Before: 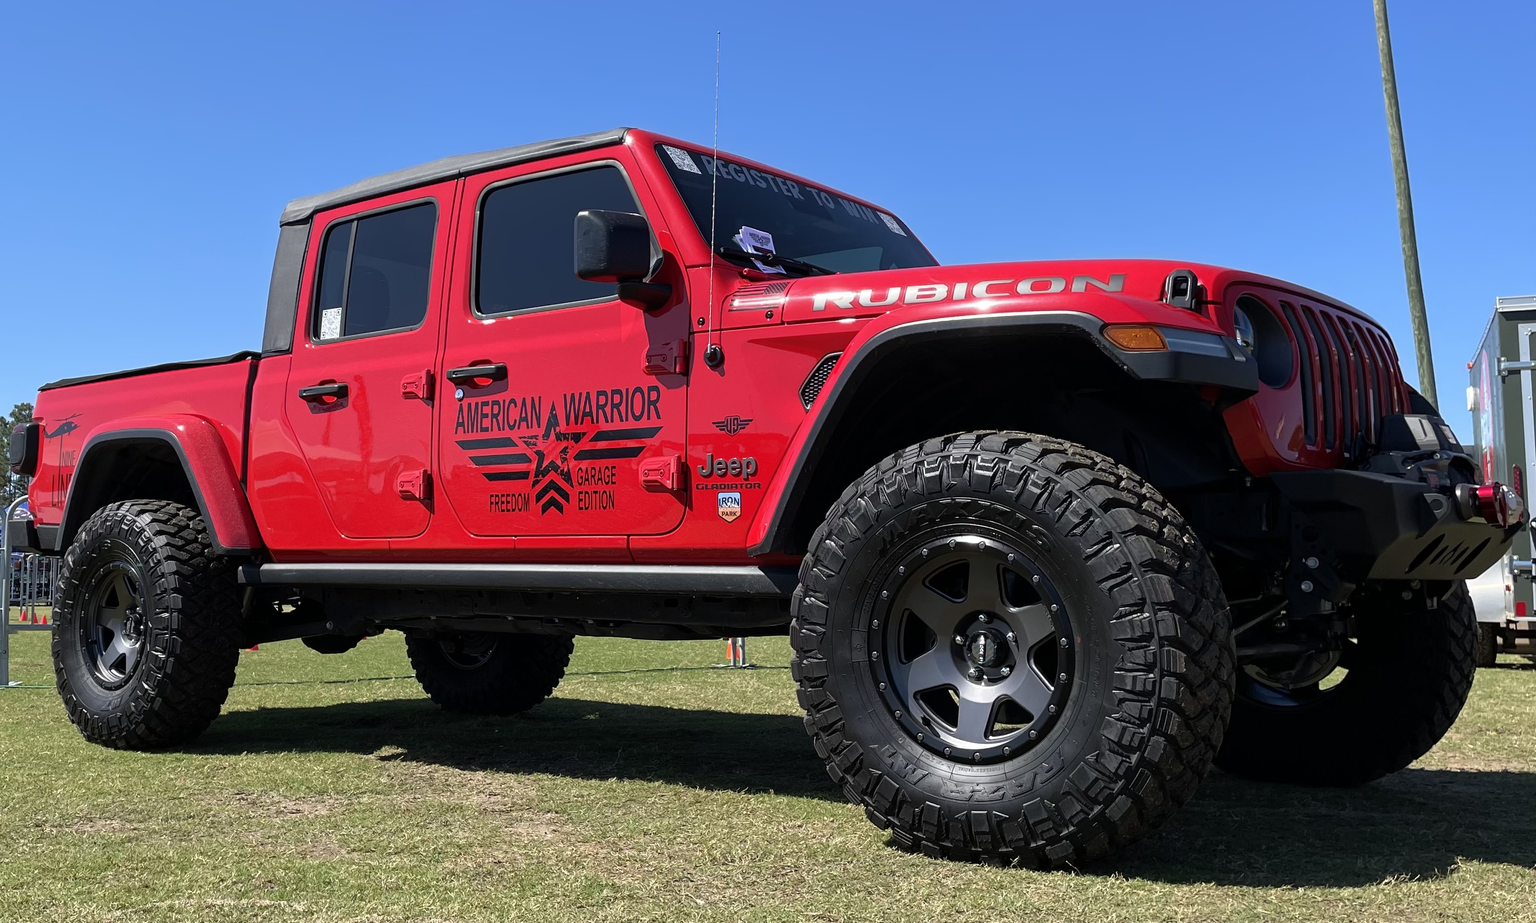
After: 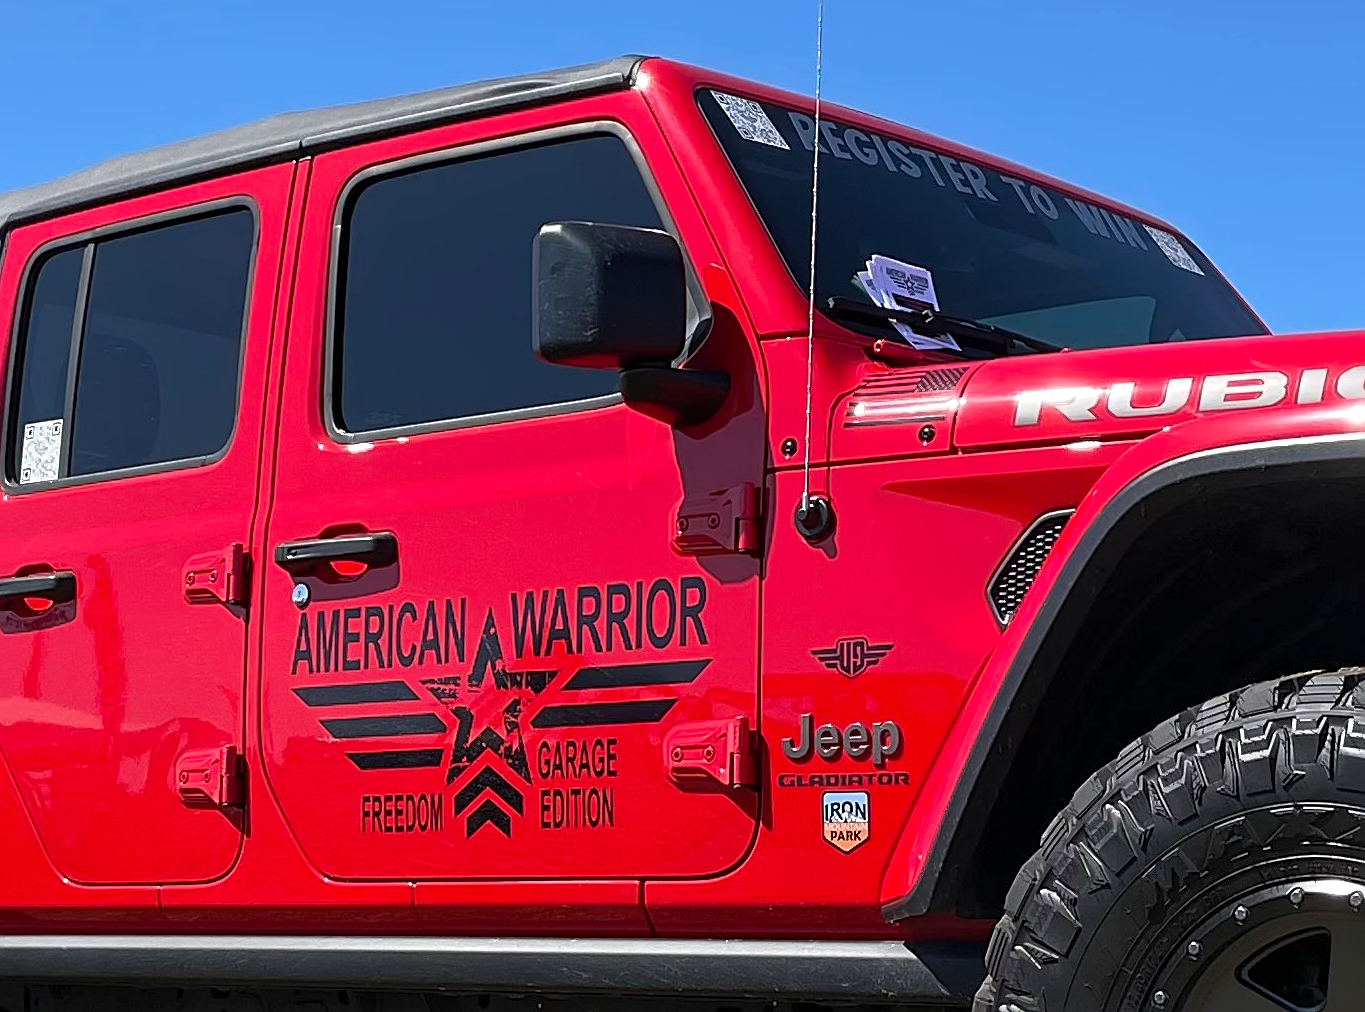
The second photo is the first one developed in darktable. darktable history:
color correction: highlights b* -0.03, saturation 0.994
shadows and highlights: shadows 62.06, white point adjustment 0.526, highlights -34.25, compress 83.8%
sharpen: on, module defaults
crop: left 20.241%, top 10.841%, right 35.727%, bottom 34.849%
